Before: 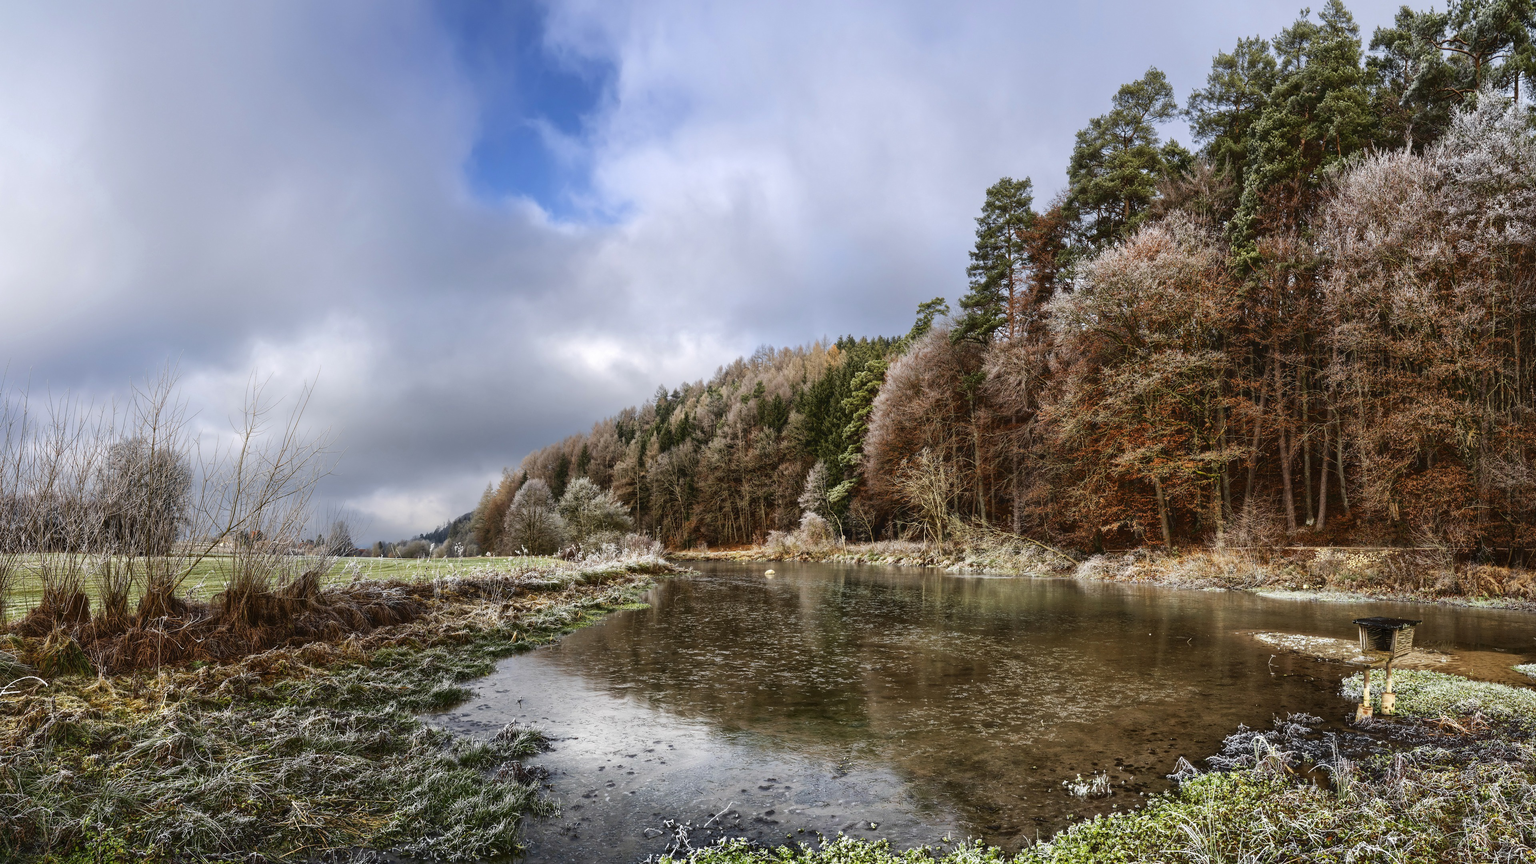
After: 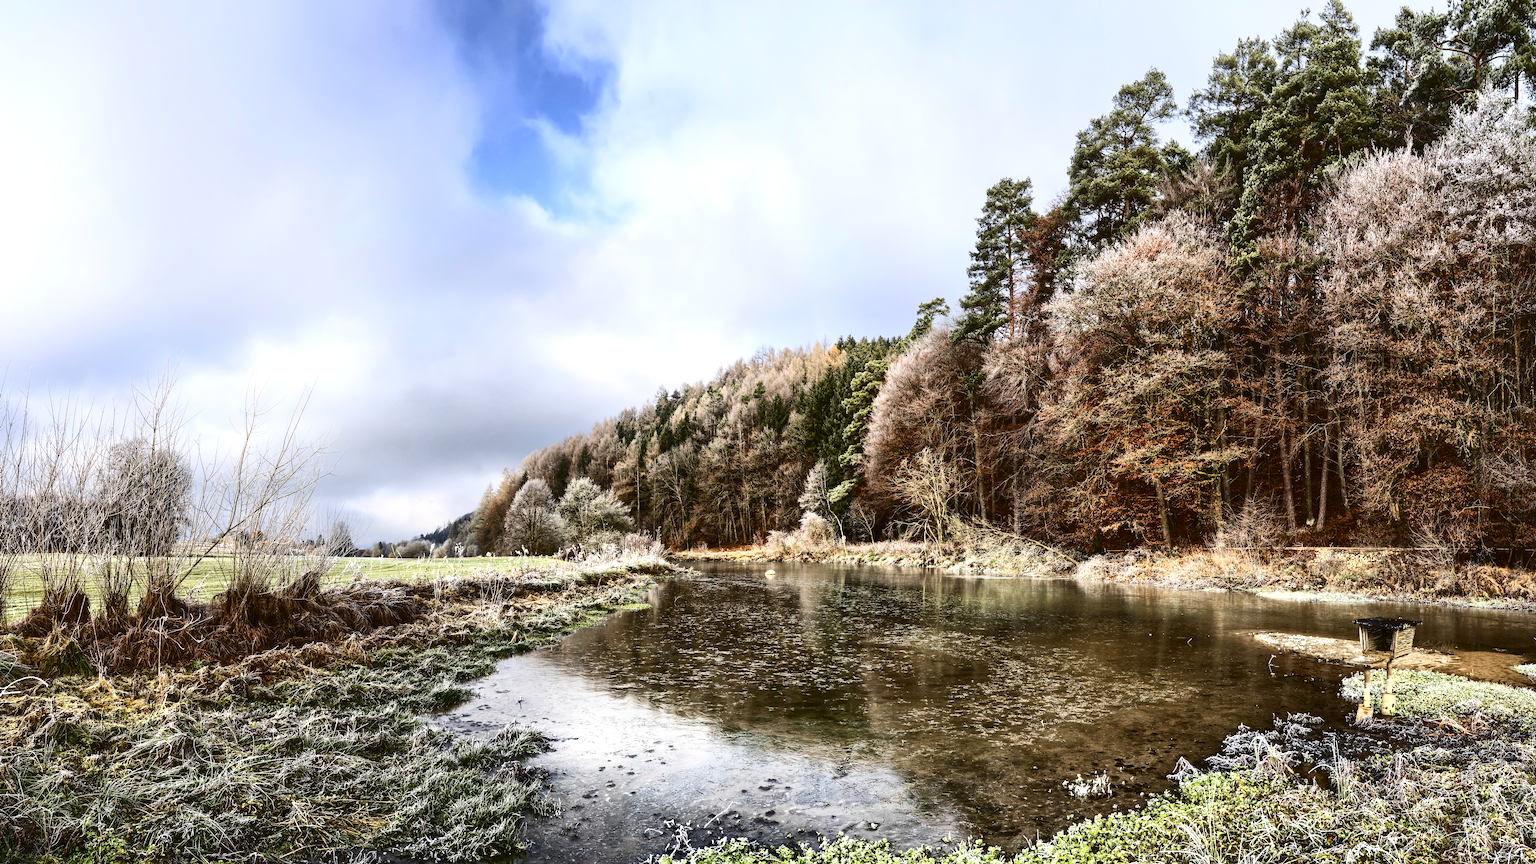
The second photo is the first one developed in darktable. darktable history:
contrast brightness saturation: contrast 0.296
exposure: exposure 0.6 EV, compensate exposure bias true, compensate highlight preservation false
